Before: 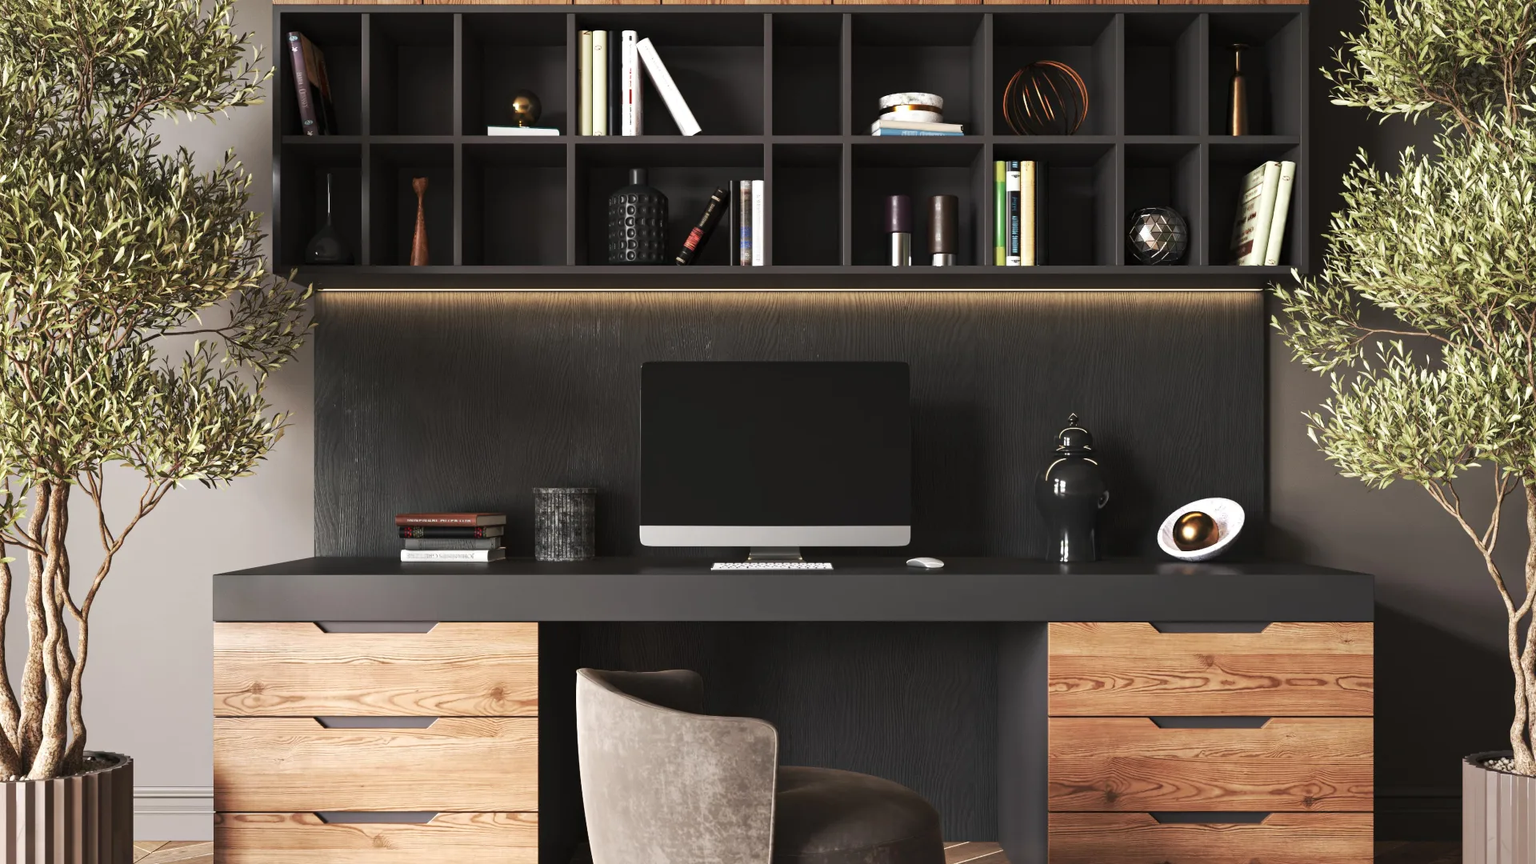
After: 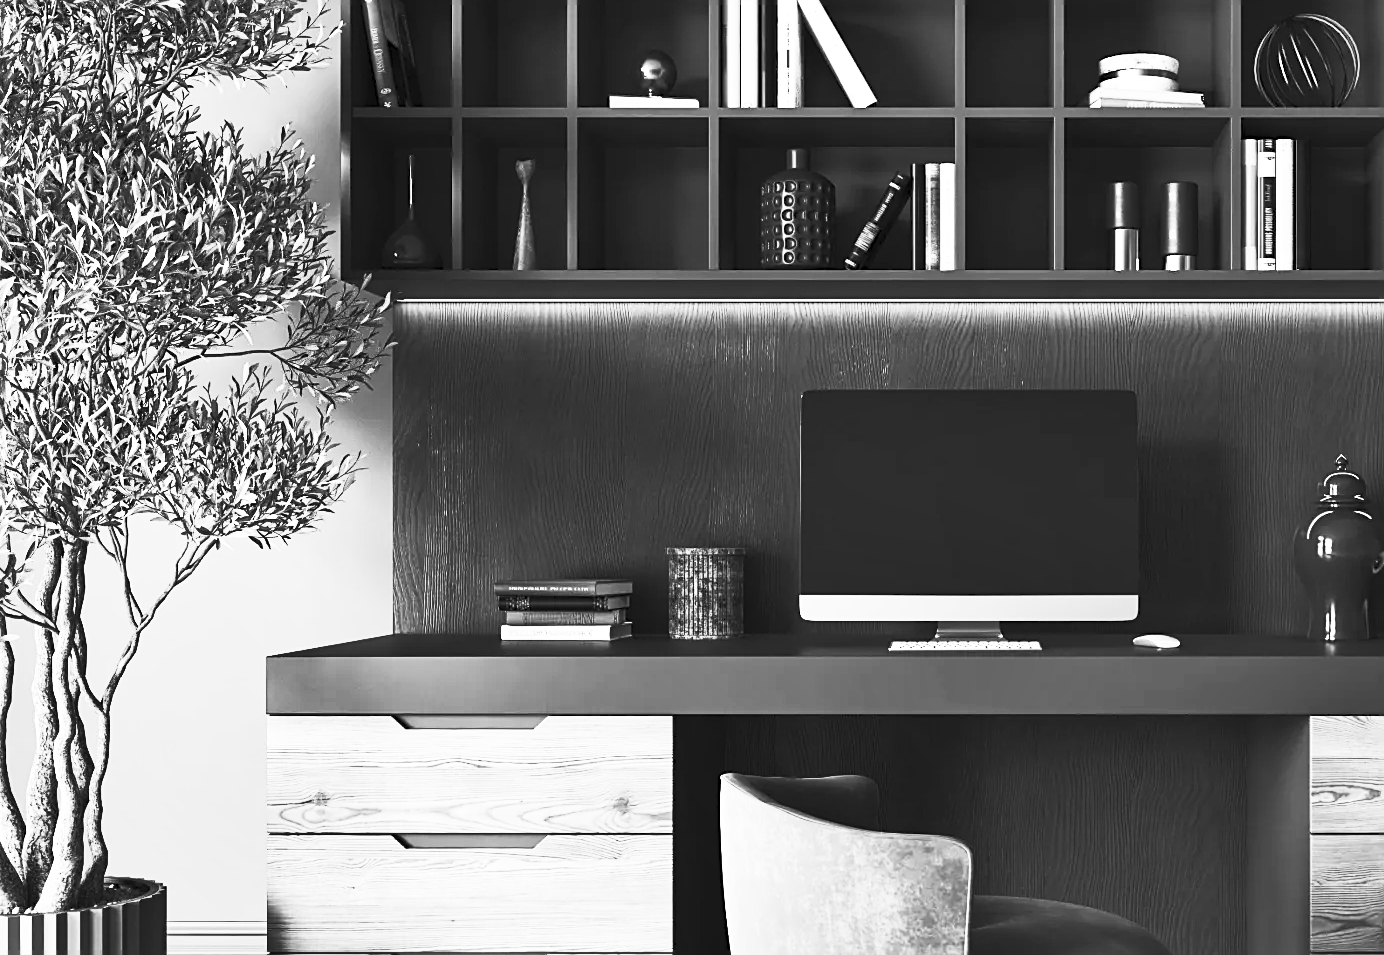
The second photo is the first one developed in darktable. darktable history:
crop: top 5.809%, right 27.888%, bottom 5.682%
shadows and highlights: low approximation 0.01, soften with gaussian
sharpen: radius 1.952
tone equalizer: on, module defaults
contrast brightness saturation: contrast 0.547, brightness 0.482, saturation -0.997
